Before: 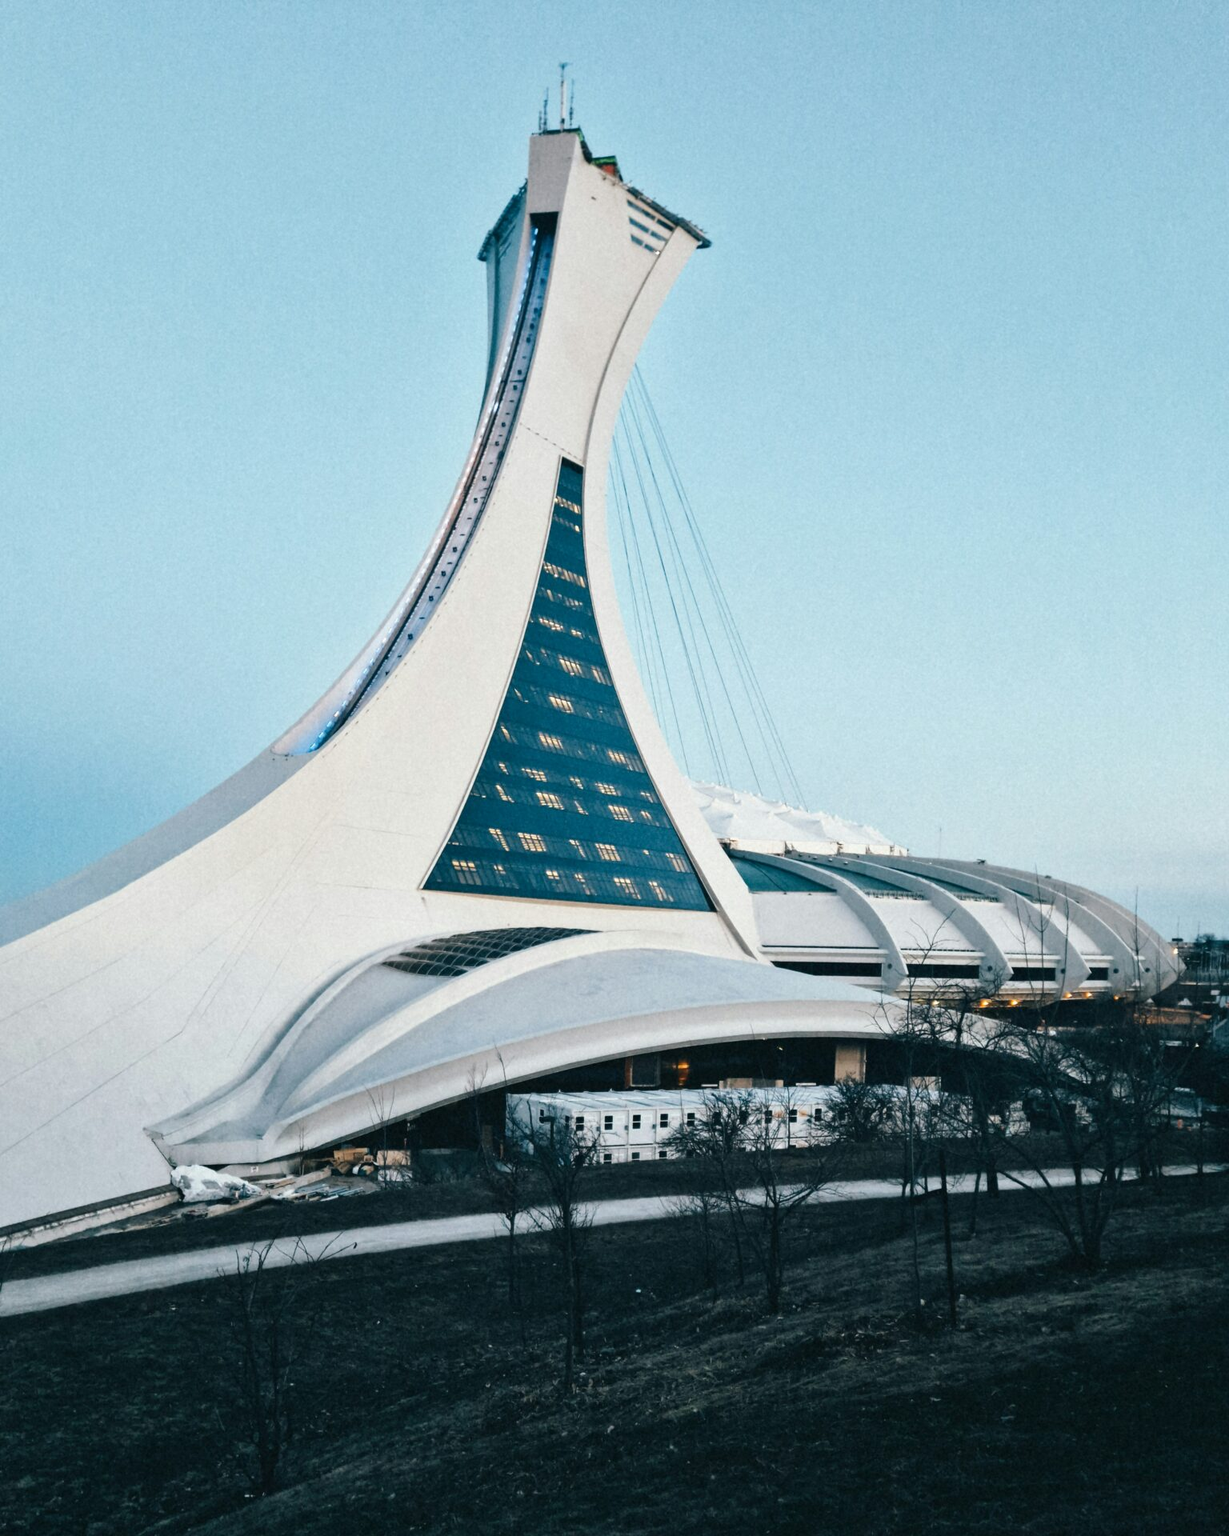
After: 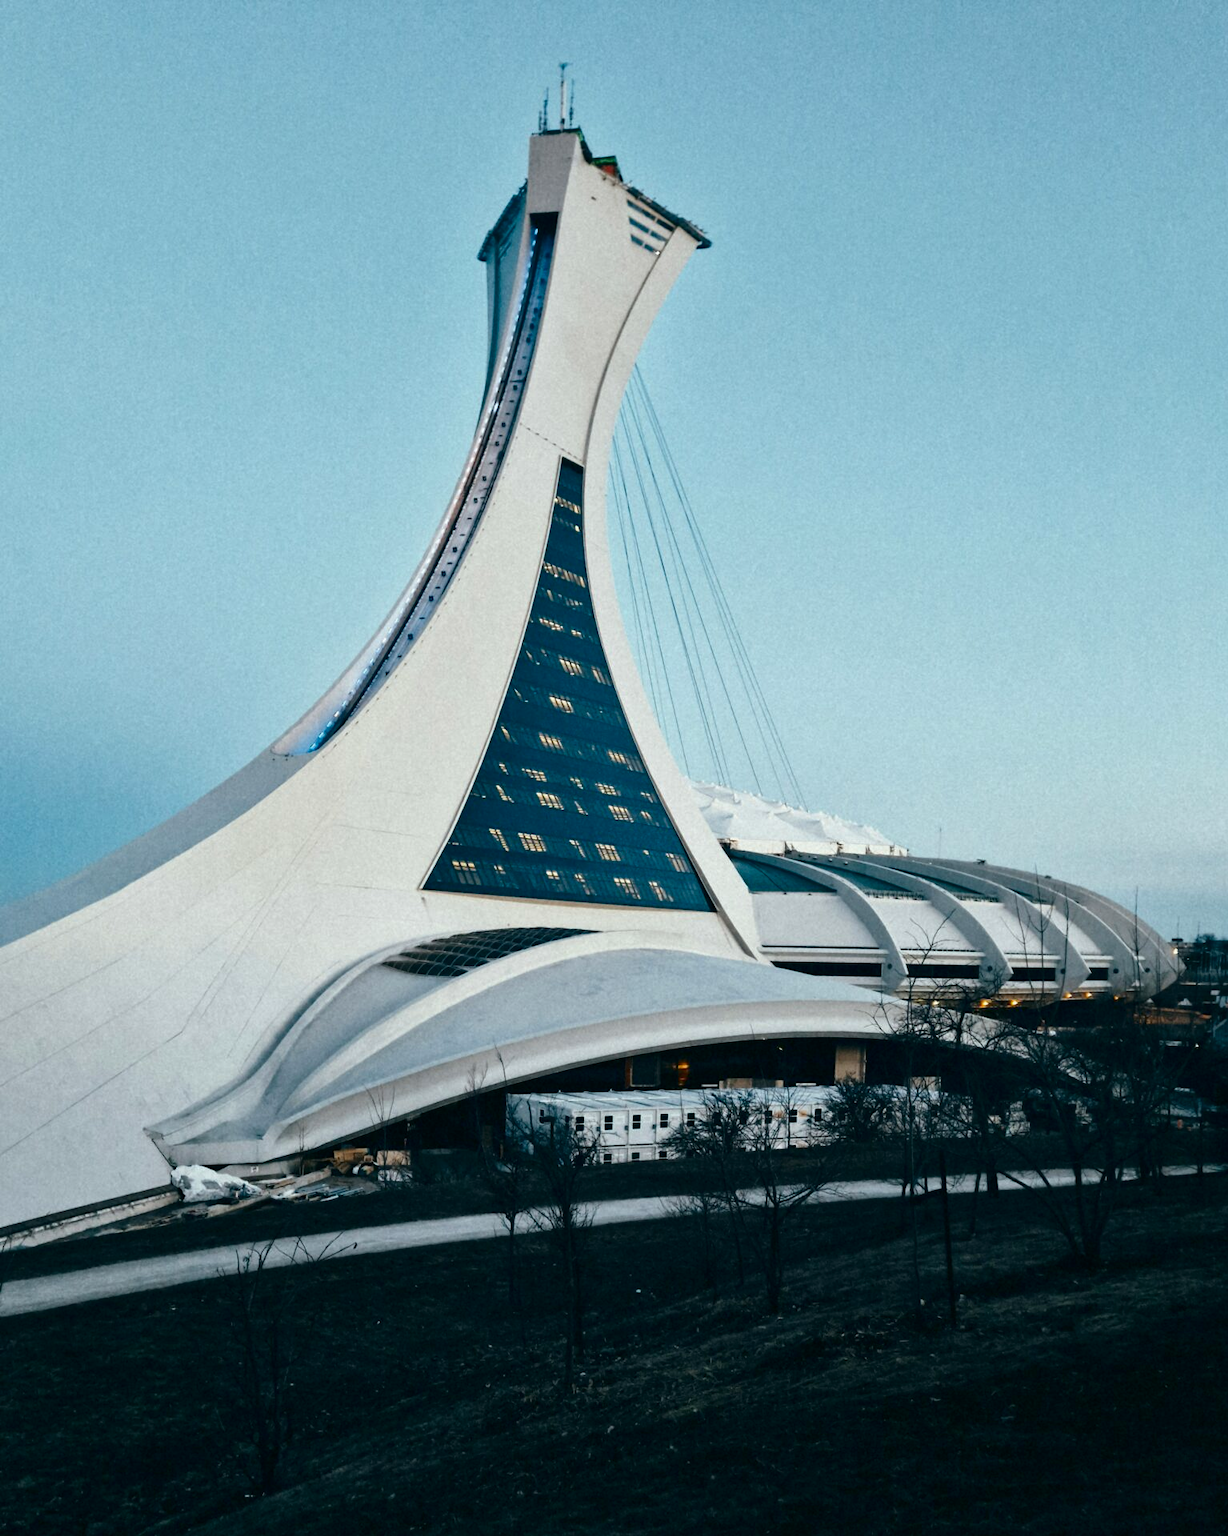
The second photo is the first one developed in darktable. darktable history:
contrast brightness saturation: brightness -0.2, saturation 0.08
white balance: red 0.978, blue 0.999
